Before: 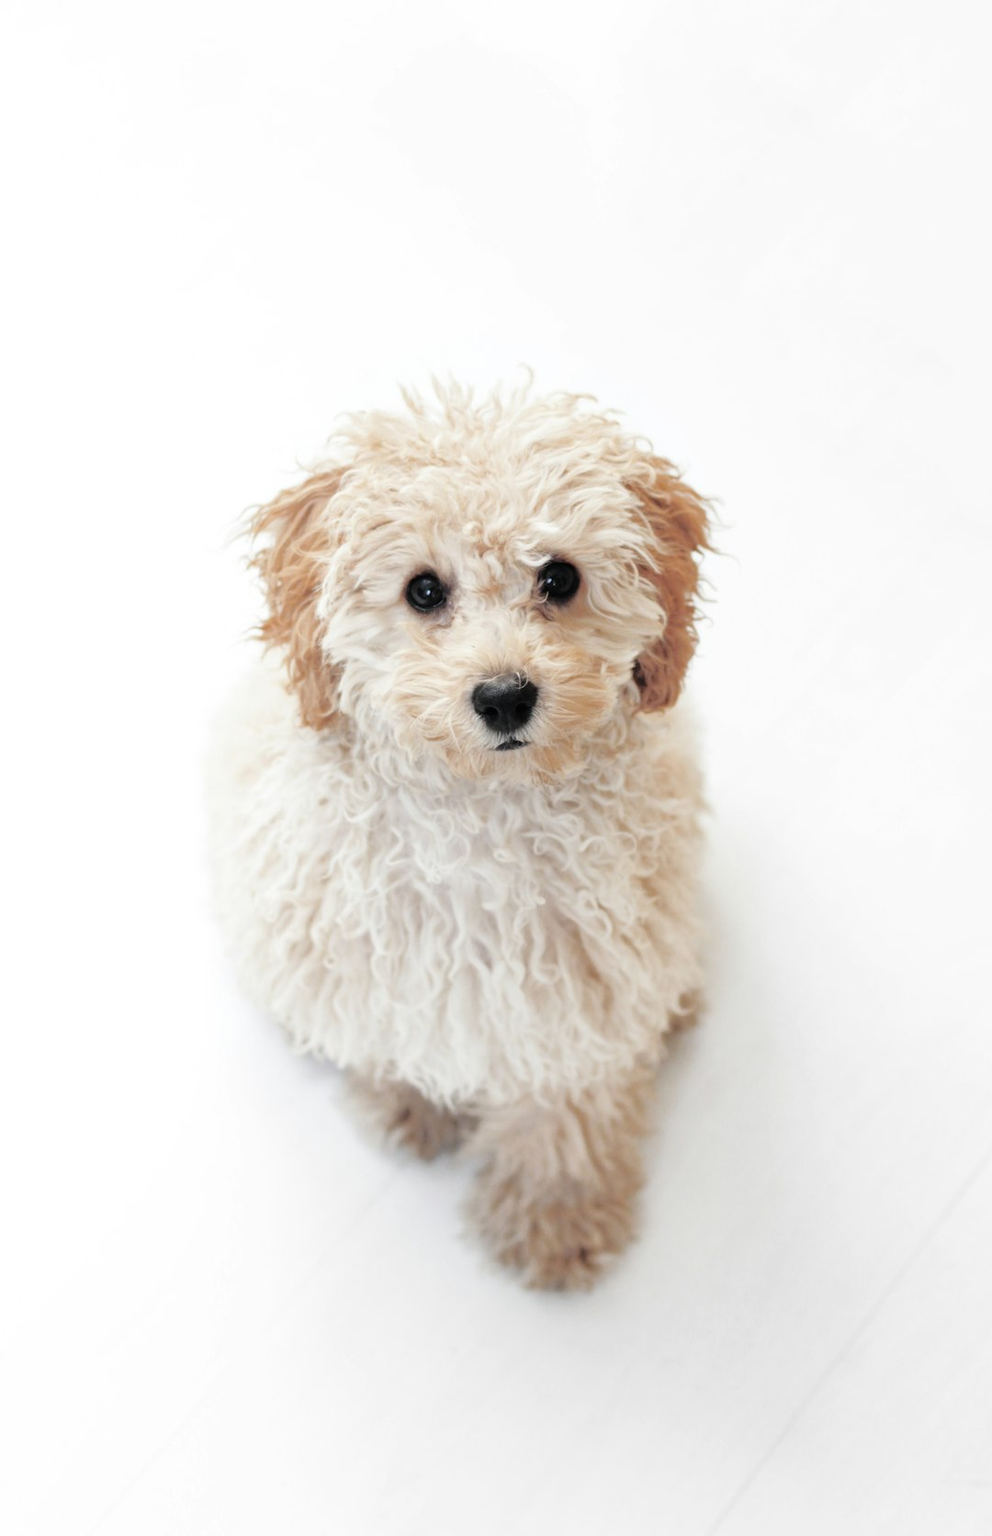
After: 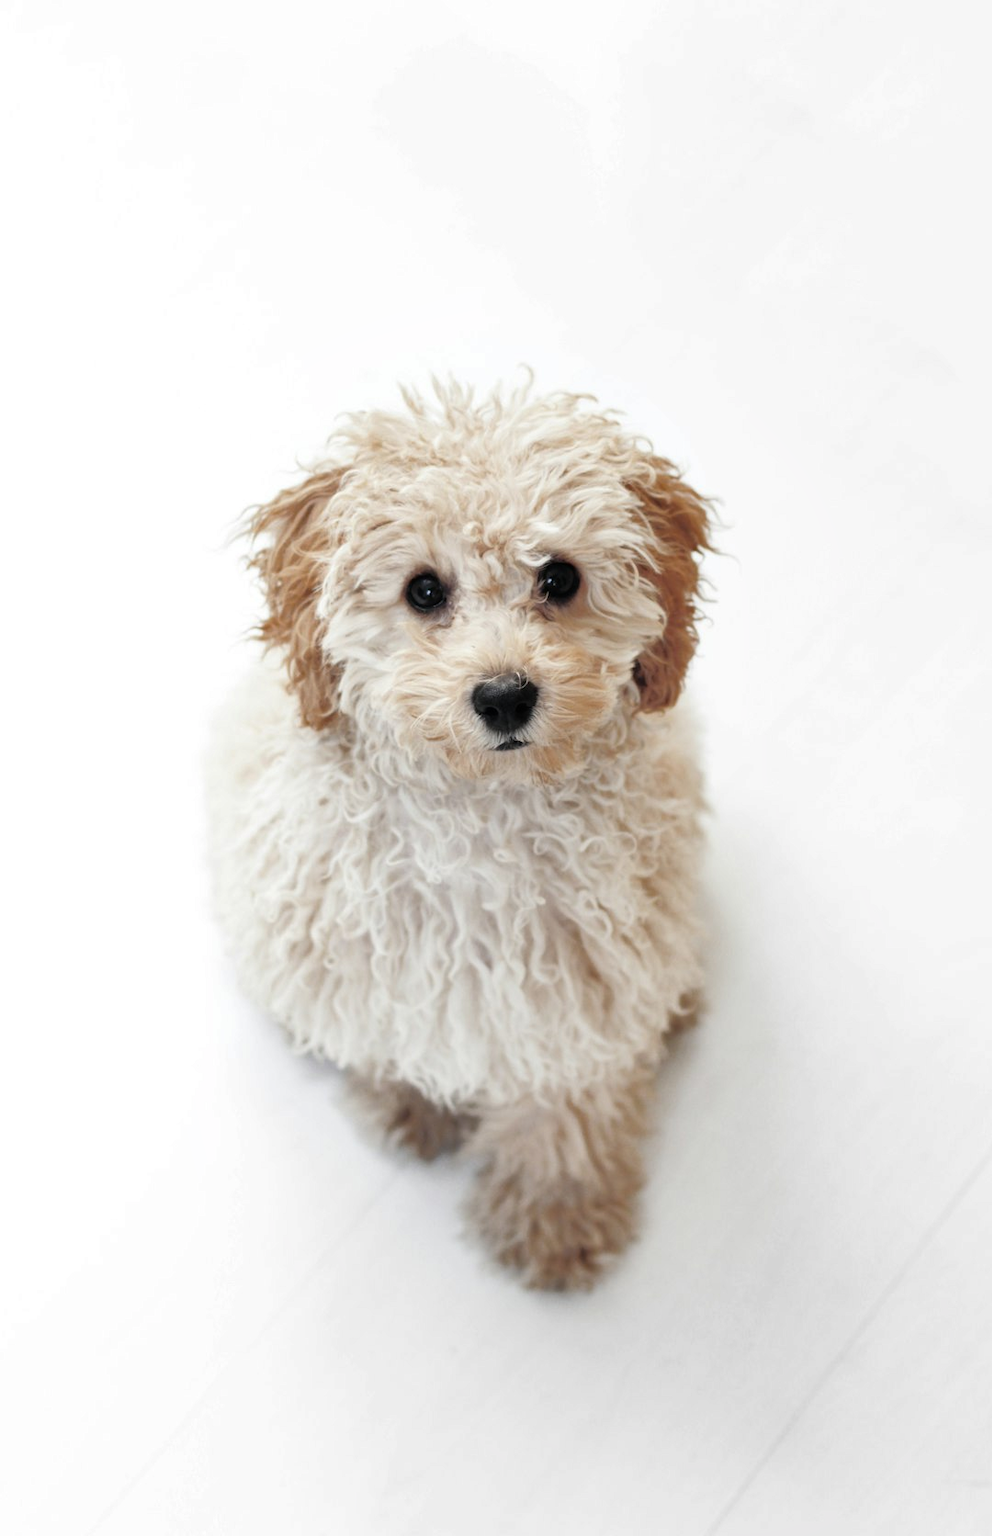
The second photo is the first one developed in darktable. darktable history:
shadows and highlights: shadows -87.65, highlights -36.78, soften with gaussian
levels: levels [0, 0.51, 1]
